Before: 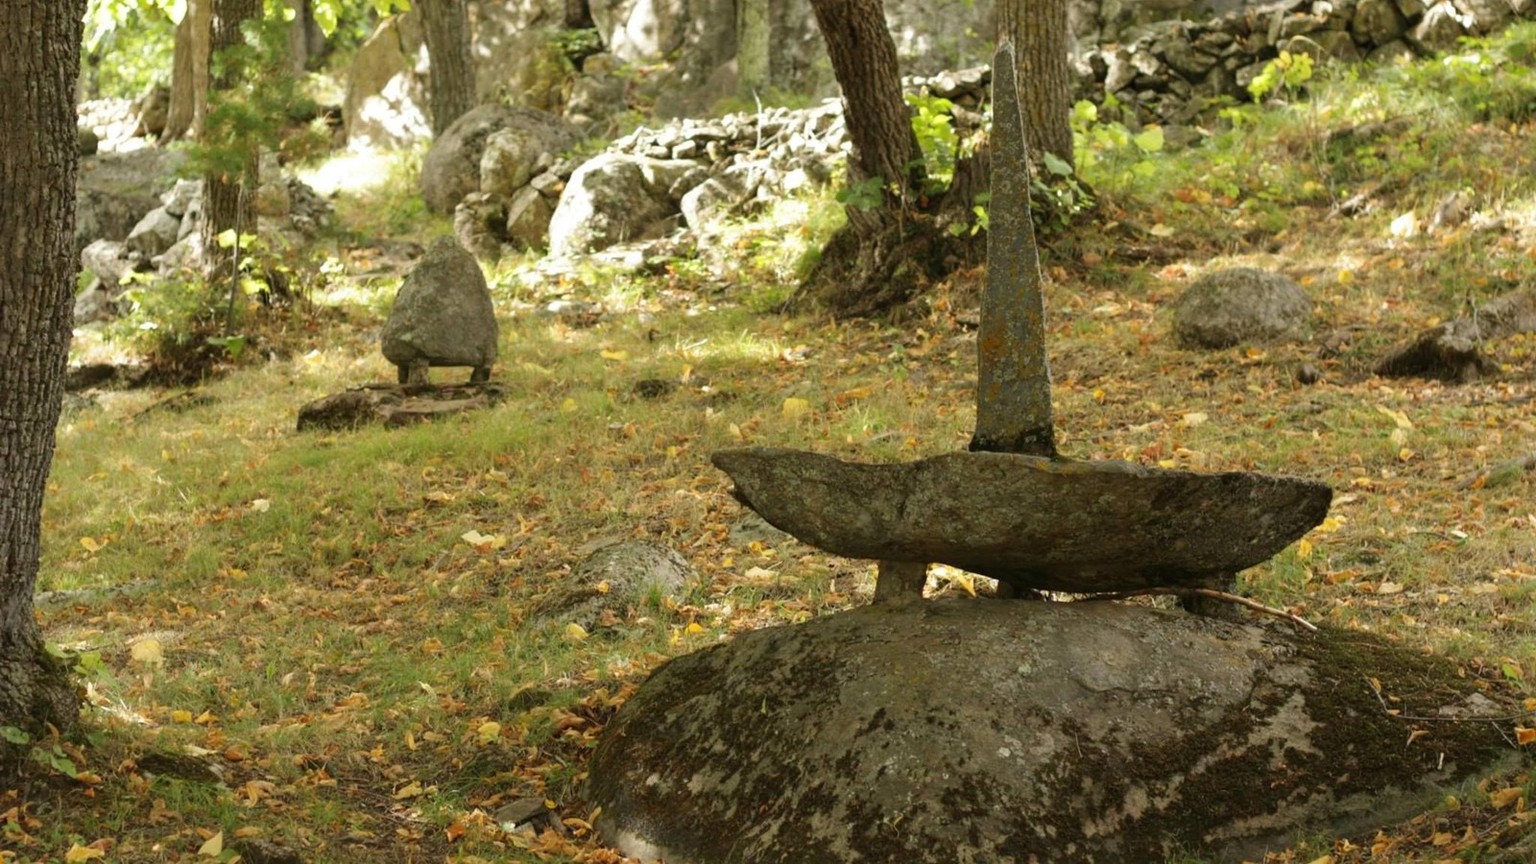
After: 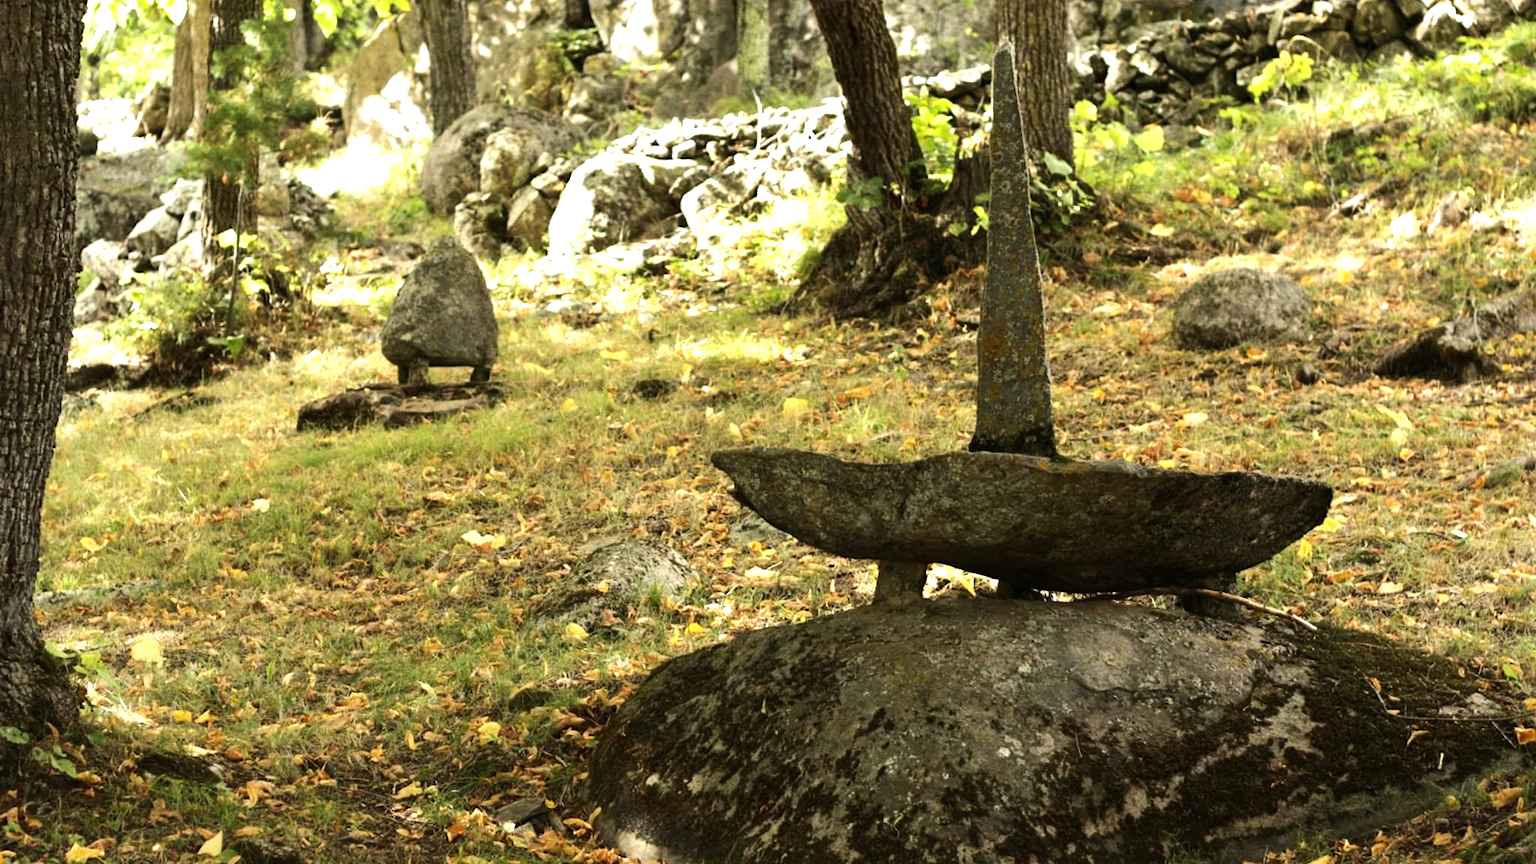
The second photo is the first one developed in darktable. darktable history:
tone equalizer: -8 EV -1.08 EV, -7 EV -1.03 EV, -6 EV -0.845 EV, -5 EV -0.56 EV, -3 EV 0.597 EV, -2 EV 0.847 EV, -1 EV 0.995 EV, +0 EV 1.07 EV, edges refinement/feathering 500, mask exposure compensation -1.57 EV, preserve details no
